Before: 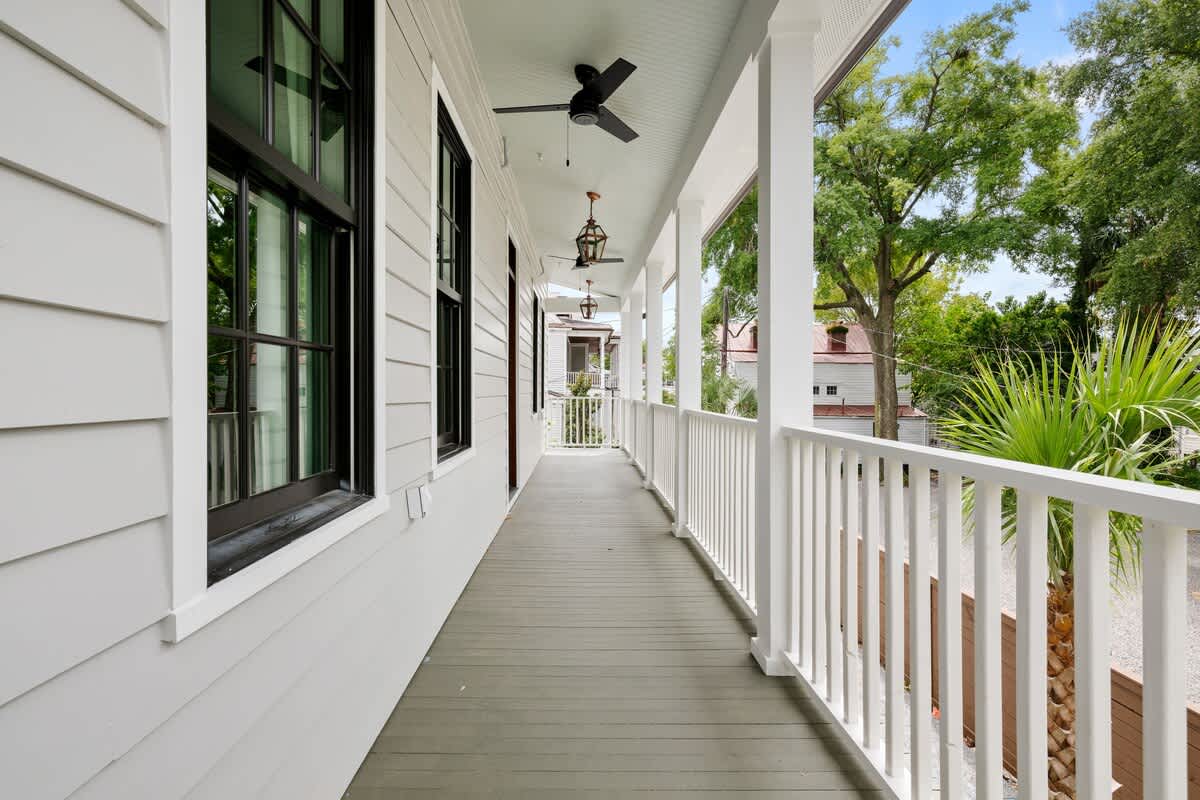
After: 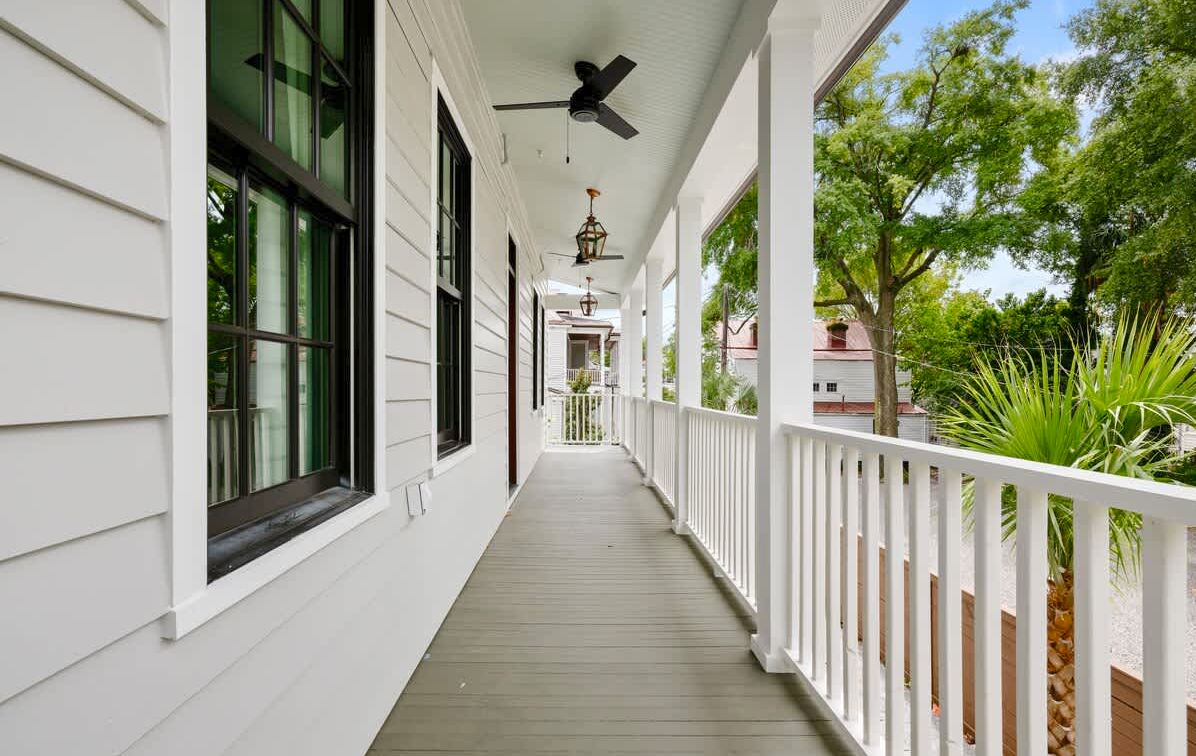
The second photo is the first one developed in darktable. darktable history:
crop: top 0.448%, right 0.264%, bottom 5.045%
color balance rgb: perceptual saturation grading › global saturation 20%, perceptual saturation grading › highlights -25%, perceptual saturation grading › shadows 25%
shadows and highlights: shadows 62.66, white point adjustment 0.37, highlights -34.44, compress 83.82%
